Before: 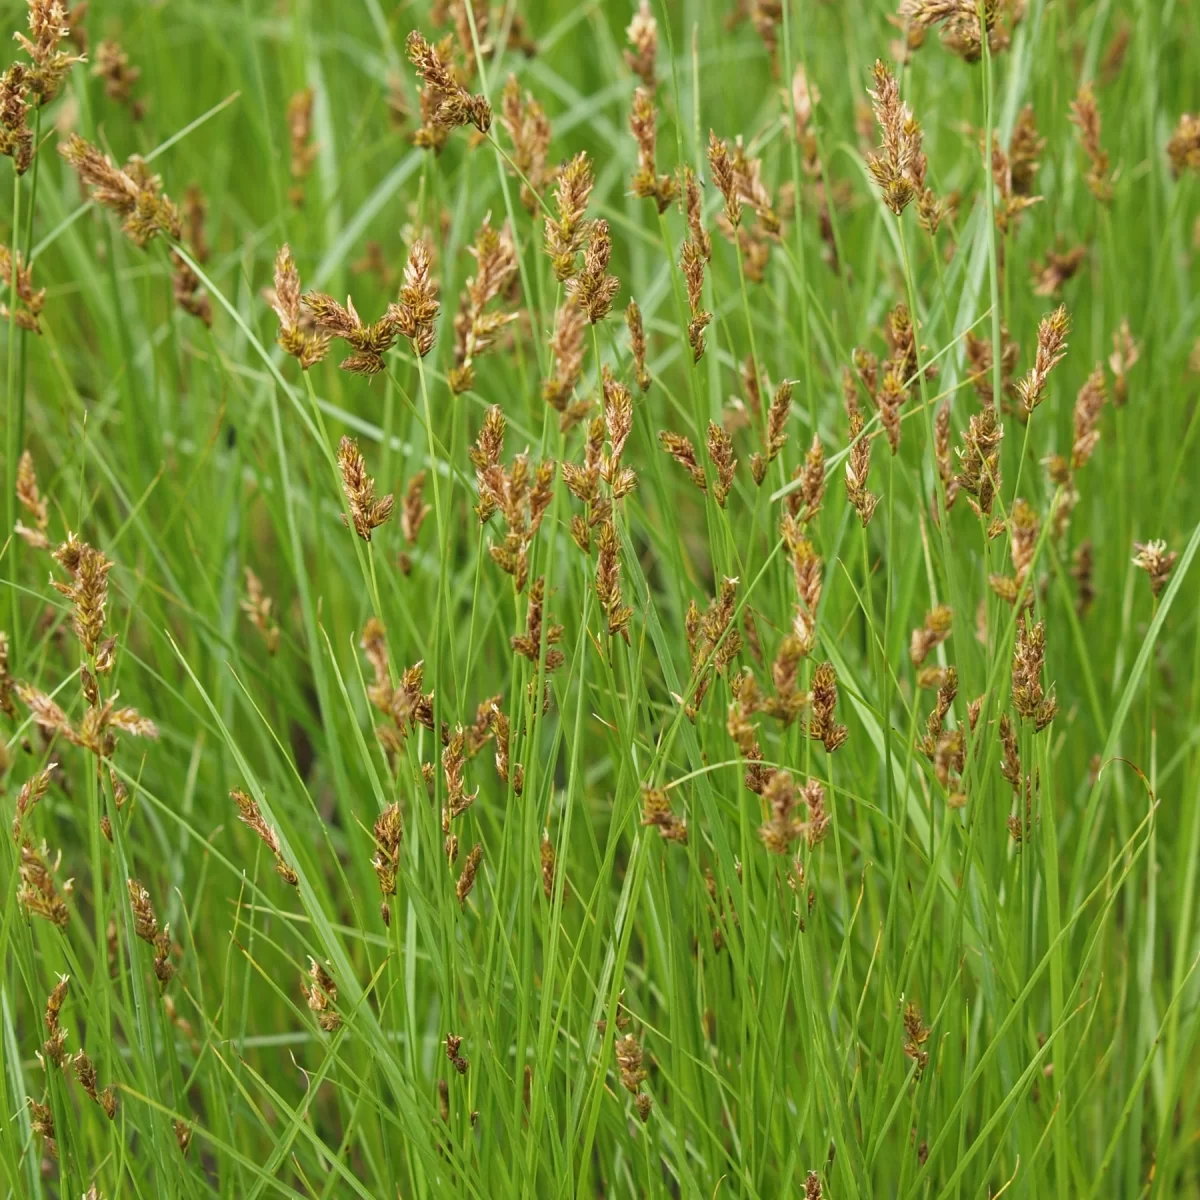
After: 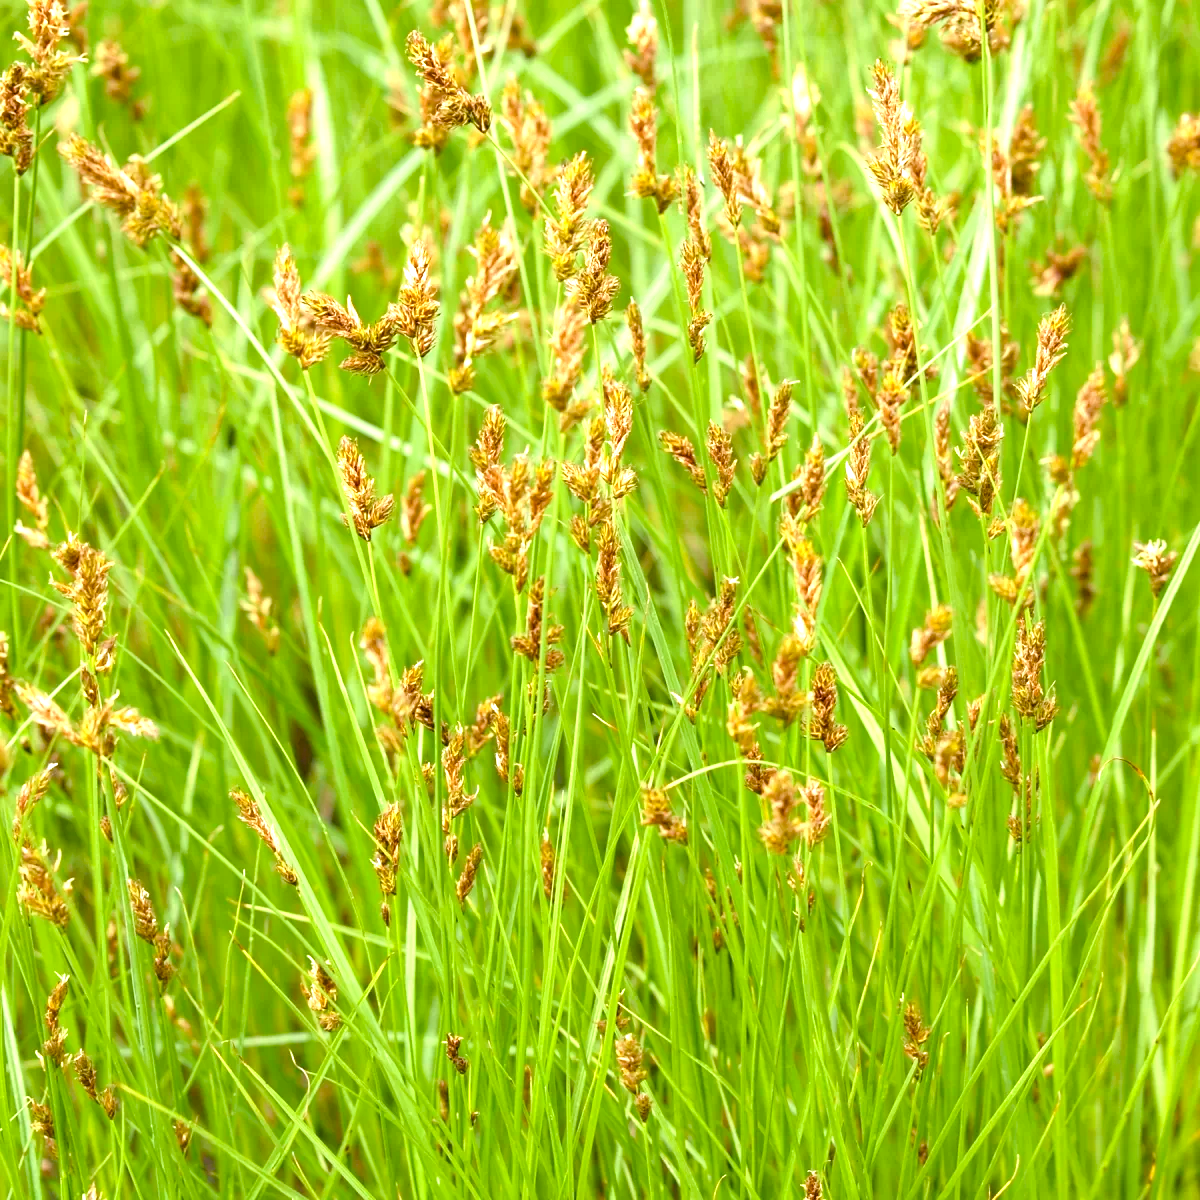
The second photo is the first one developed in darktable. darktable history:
tone equalizer: -8 EV -1.12 EV, -7 EV -1 EV, -6 EV -0.904 EV, -5 EV -0.568 EV, -3 EV 0.595 EV, -2 EV 0.855 EV, -1 EV 0.993 EV, +0 EV 1.07 EV
exposure: exposure 0.202 EV, compensate highlight preservation false
color balance rgb: power › chroma 0.668%, power › hue 60°, perceptual saturation grading › global saturation 20%, perceptual saturation grading › highlights -14.373%, perceptual saturation grading › shadows 49.364%
